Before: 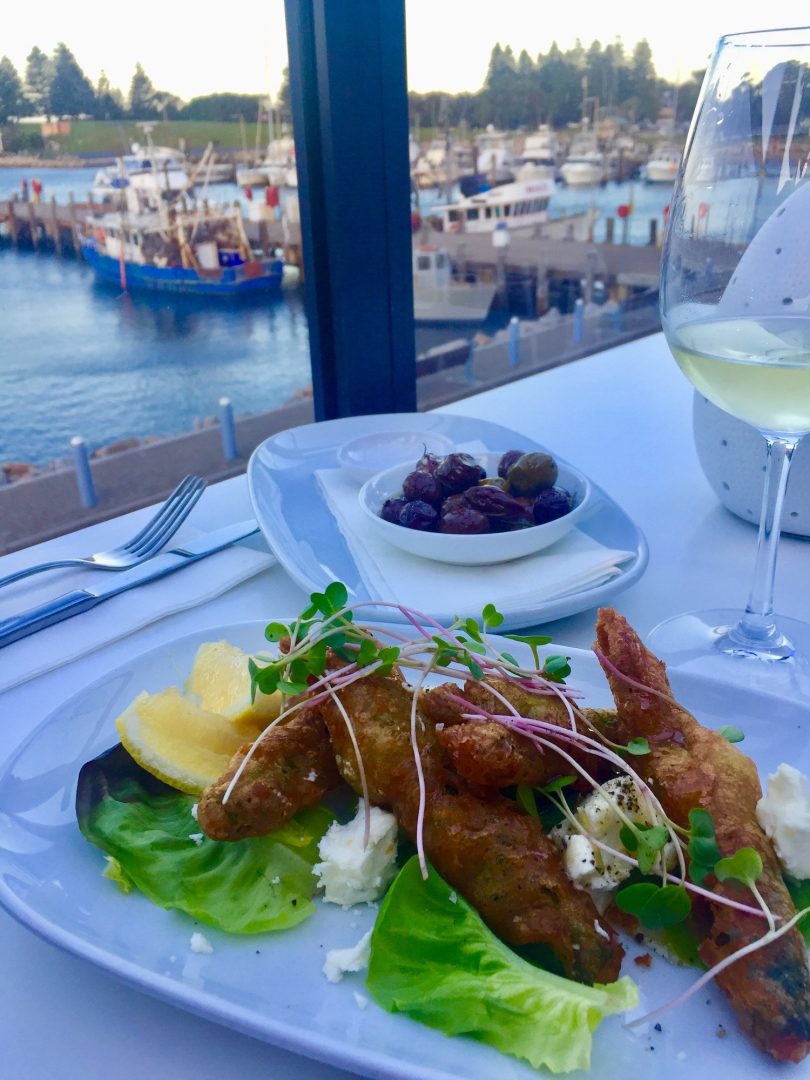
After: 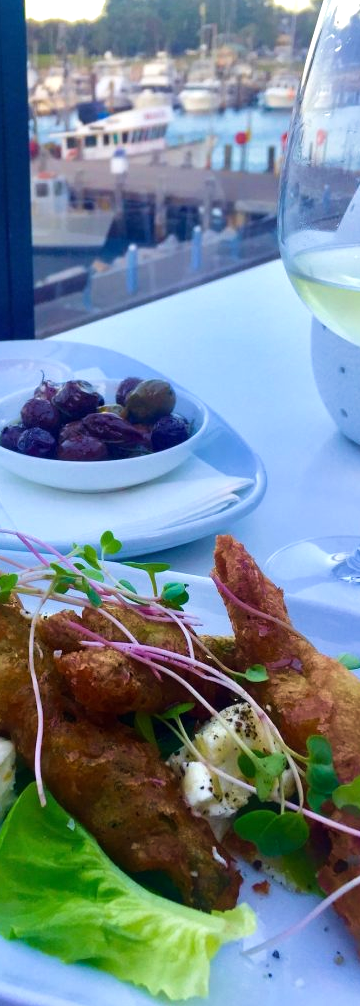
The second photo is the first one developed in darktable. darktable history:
tone equalizer: -8 EV -0.446 EV, -7 EV -0.362 EV, -6 EV -0.331 EV, -5 EV -0.224 EV, -3 EV 0.253 EV, -2 EV 0.304 EV, -1 EV 0.386 EV, +0 EV 0.409 EV
crop: left 47.277%, top 6.849%, right 7.928%
velvia: on, module defaults
